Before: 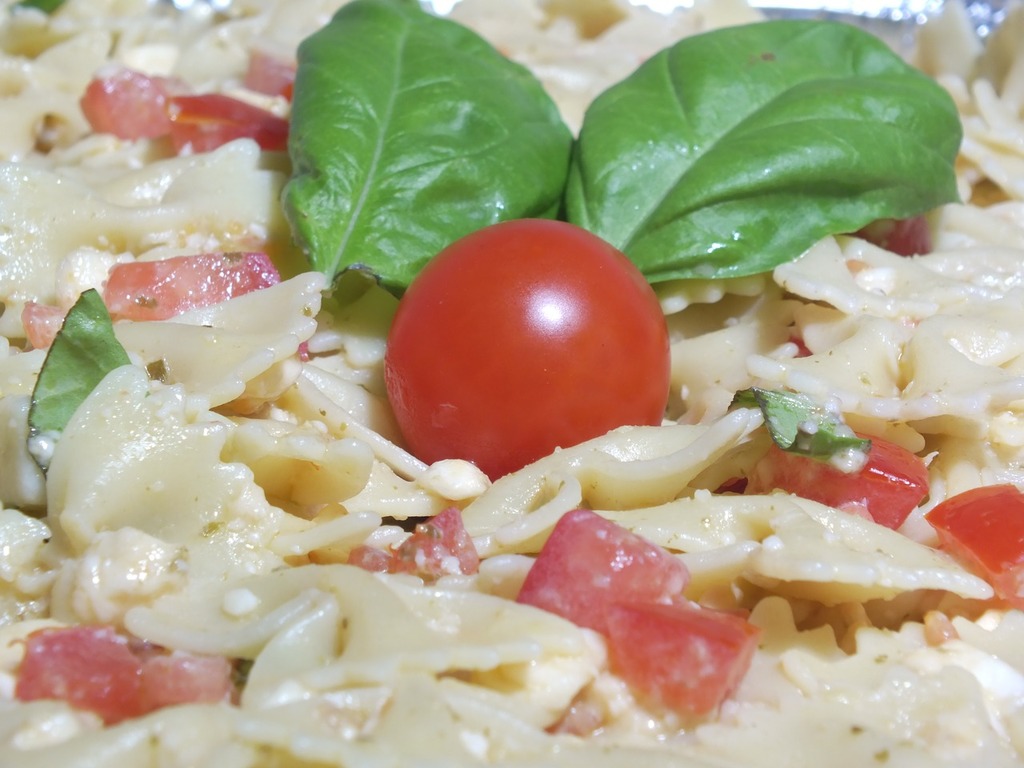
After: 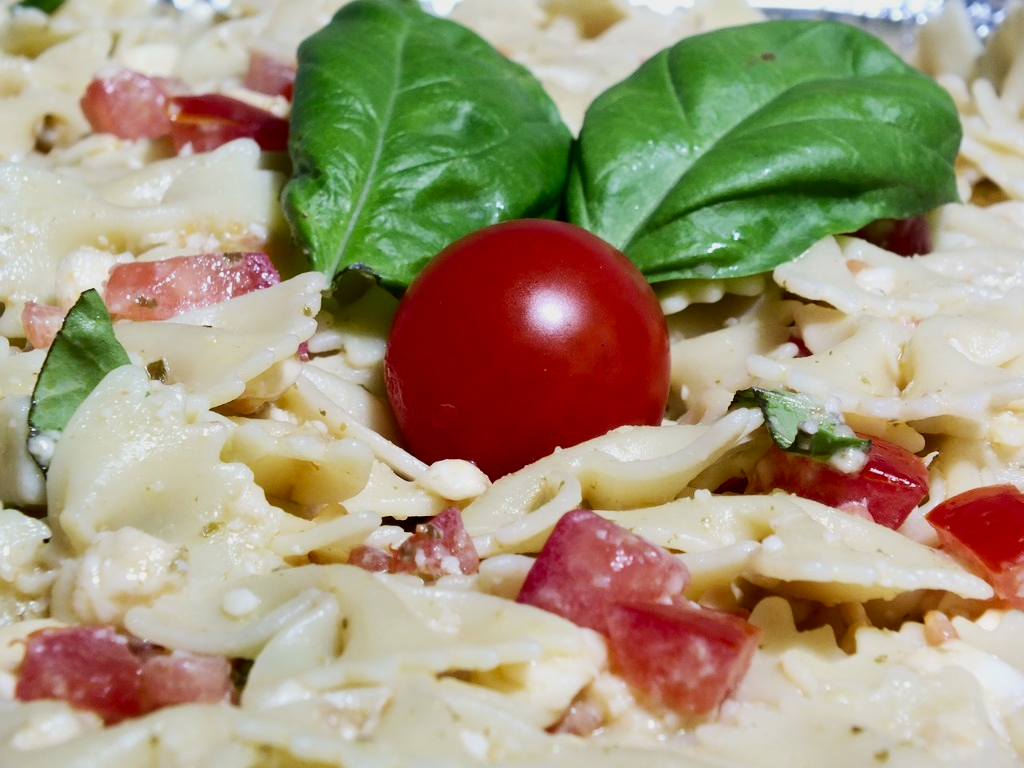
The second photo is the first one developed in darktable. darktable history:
contrast brightness saturation: contrast 0.24, brightness -0.24, saturation 0.14
filmic rgb: black relative exposure -5 EV, white relative exposure 3.5 EV, hardness 3.19, contrast 1.2, highlights saturation mix -30%
